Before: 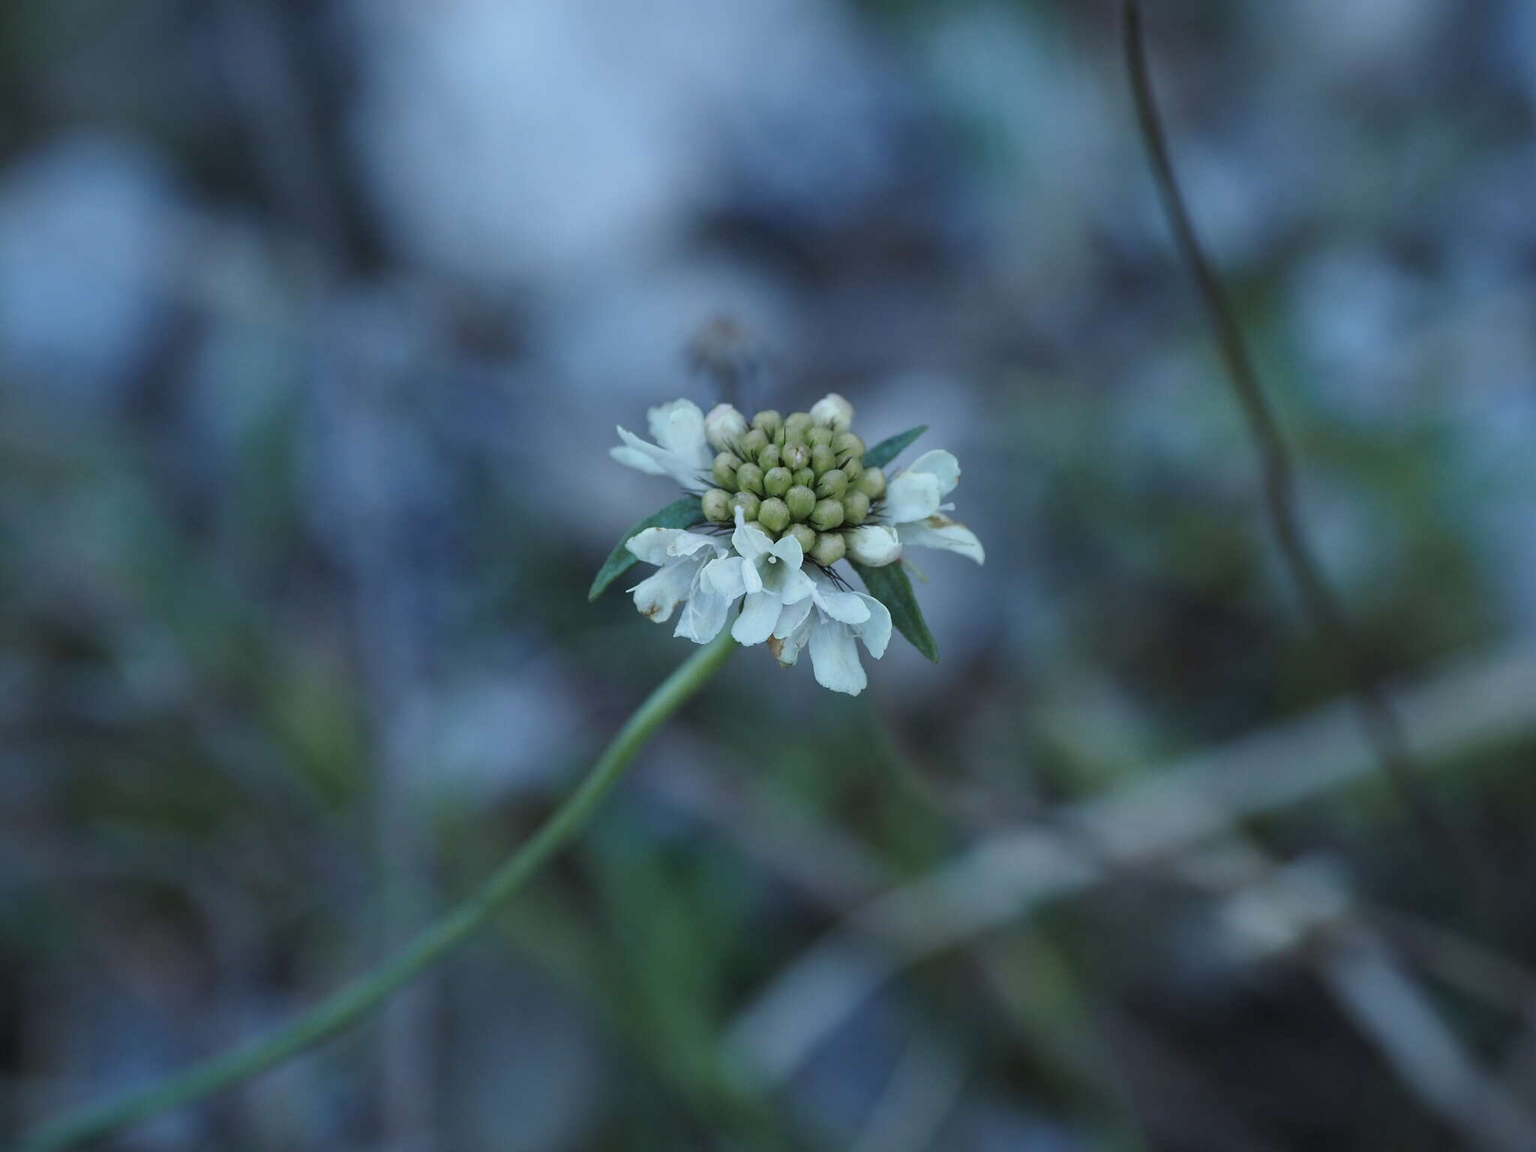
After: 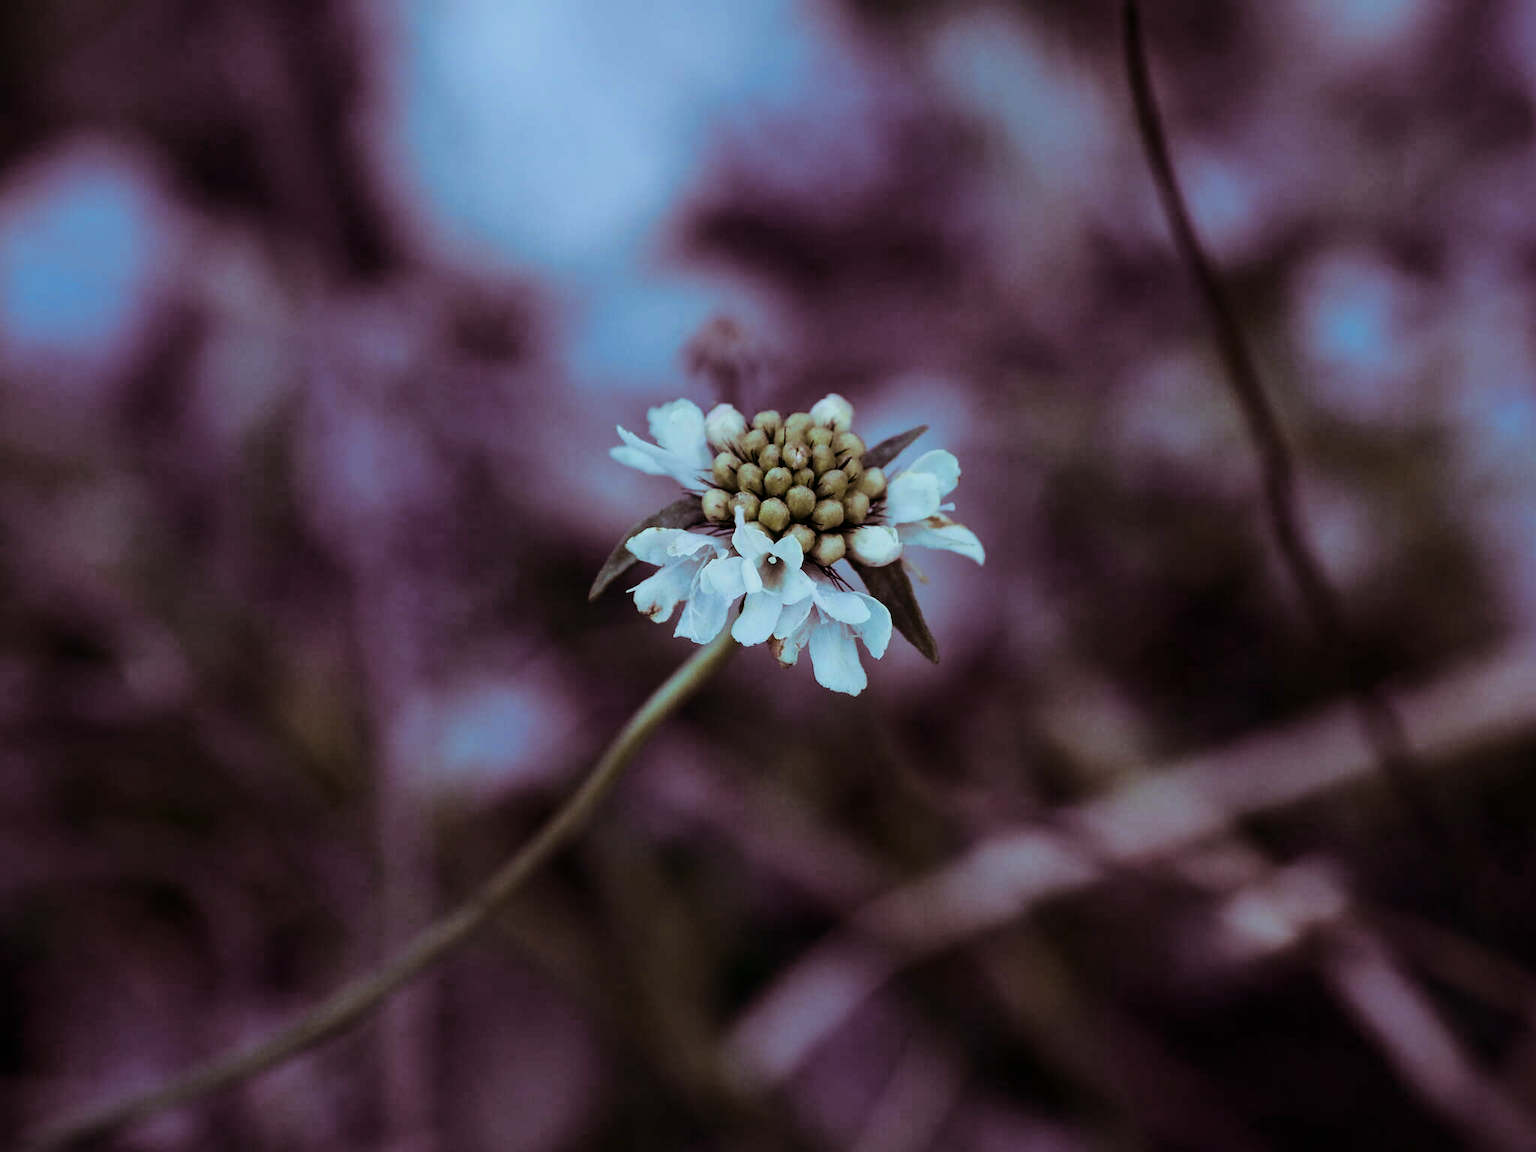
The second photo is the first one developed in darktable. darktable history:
contrast brightness saturation: contrast 0.21, brightness -0.11, saturation 0.21
filmic rgb: black relative exposure -7.65 EV, white relative exposure 4.56 EV, hardness 3.61
color balance: output saturation 120%
split-toning: shadows › hue 360°
tone equalizer: -8 EV -0.417 EV, -7 EV -0.389 EV, -6 EV -0.333 EV, -5 EV -0.222 EV, -3 EV 0.222 EV, -2 EV 0.333 EV, -1 EV 0.389 EV, +0 EV 0.417 EV, edges refinement/feathering 500, mask exposure compensation -1.25 EV, preserve details no
